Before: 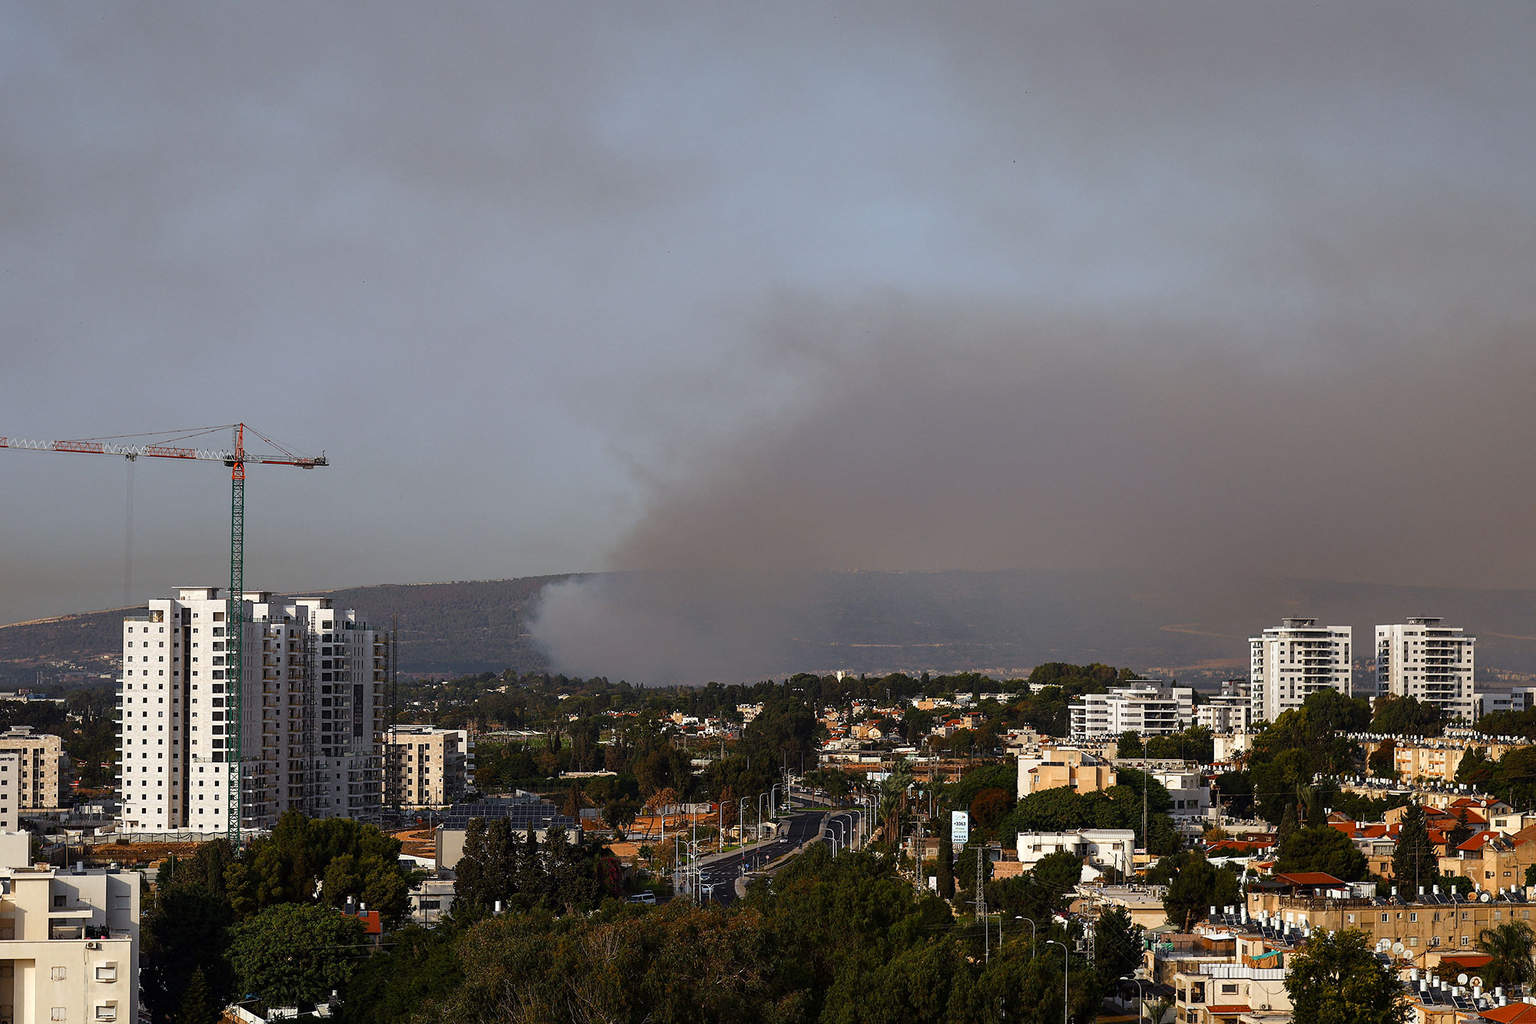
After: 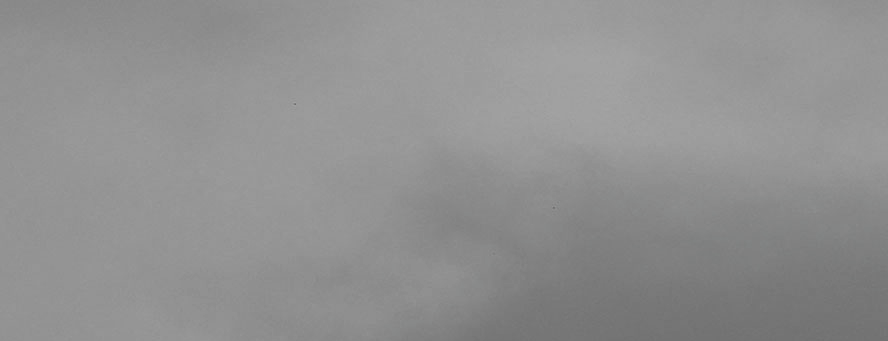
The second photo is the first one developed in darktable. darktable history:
contrast brightness saturation: contrast 0.029, brightness -0.04
color balance rgb: highlights gain › chroma 7.496%, highlights gain › hue 183.61°, shadows fall-off 102.012%, linear chroma grading › shadows 15.568%, perceptual saturation grading › global saturation 99.614%, mask middle-gray fulcrum 21.82%
crop: left 28.808%, top 16.847%, right 26.774%, bottom 57.509%
color zones: curves: ch1 [(0, 0.831) (0.08, 0.771) (0.157, 0.268) (0.241, 0.207) (0.562, -0.005) (0.714, -0.013) (0.876, 0.01) (1, 0.831)]
